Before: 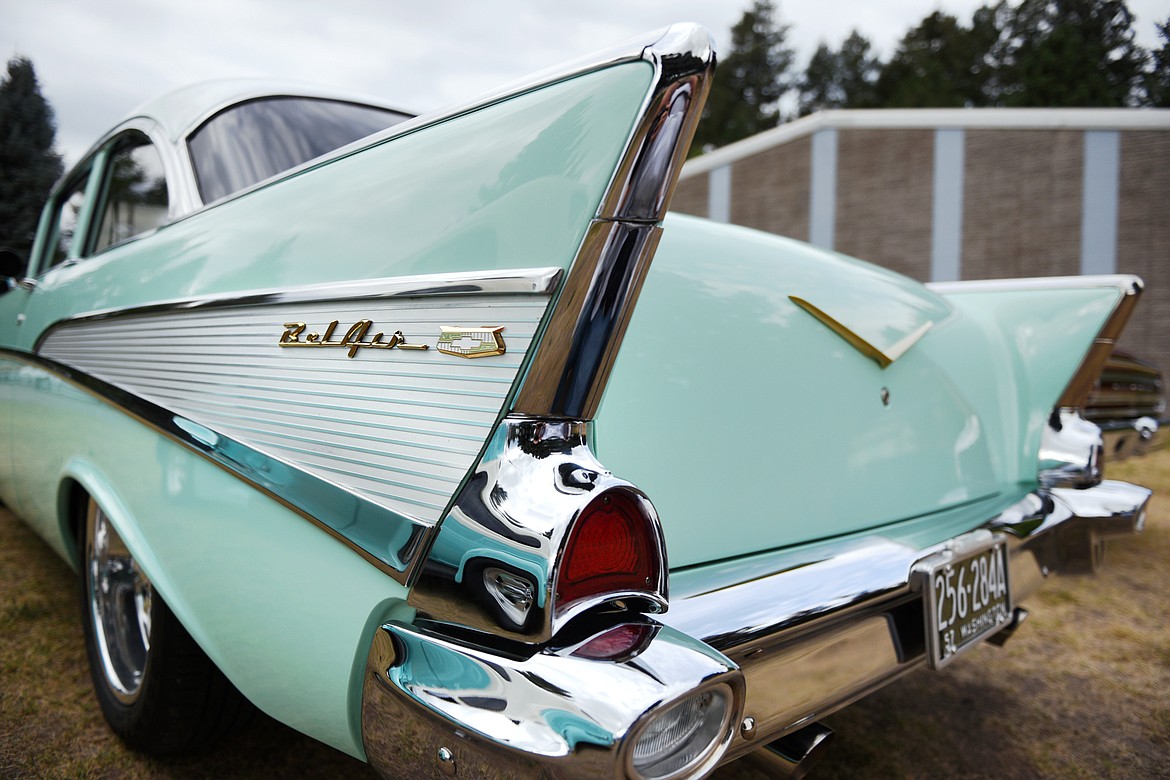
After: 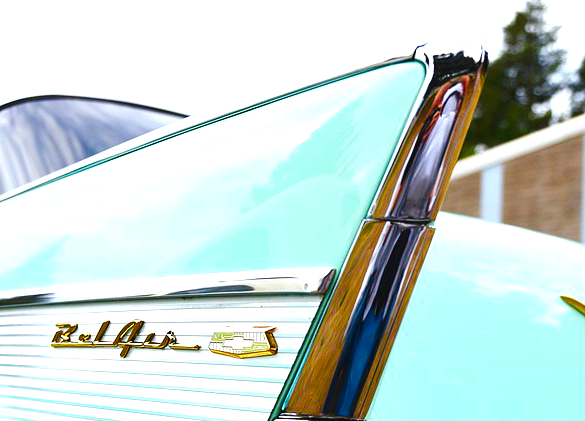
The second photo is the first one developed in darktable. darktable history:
crop: left 19.568%, right 30.414%, bottom 45.918%
exposure: black level correction 0, exposure 0.929 EV, compensate exposure bias true, compensate highlight preservation false
tone curve: curves: ch0 [(0, 0) (0.003, 0.002) (0.011, 0.009) (0.025, 0.019) (0.044, 0.031) (0.069, 0.044) (0.1, 0.061) (0.136, 0.087) (0.177, 0.127) (0.224, 0.172) (0.277, 0.226) (0.335, 0.295) (0.399, 0.367) (0.468, 0.445) (0.543, 0.536) (0.623, 0.626) (0.709, 0.717) (0.801, 0.806) (0.898, 0.889) (1, 1)], preserve colors none
color balance rgb: shadows lift › chroma 0.823%, shadows lift › hue 115.48°, global offset › luminance 0.476%, linear chroma grading › global chroma 0.822%, perceptual saturation grading › global saturation 34.841%, perceptual saturation grading › highlights -25.271%, perceptual saturation grading › shadows 49.228%, global vibrance 50.168%
